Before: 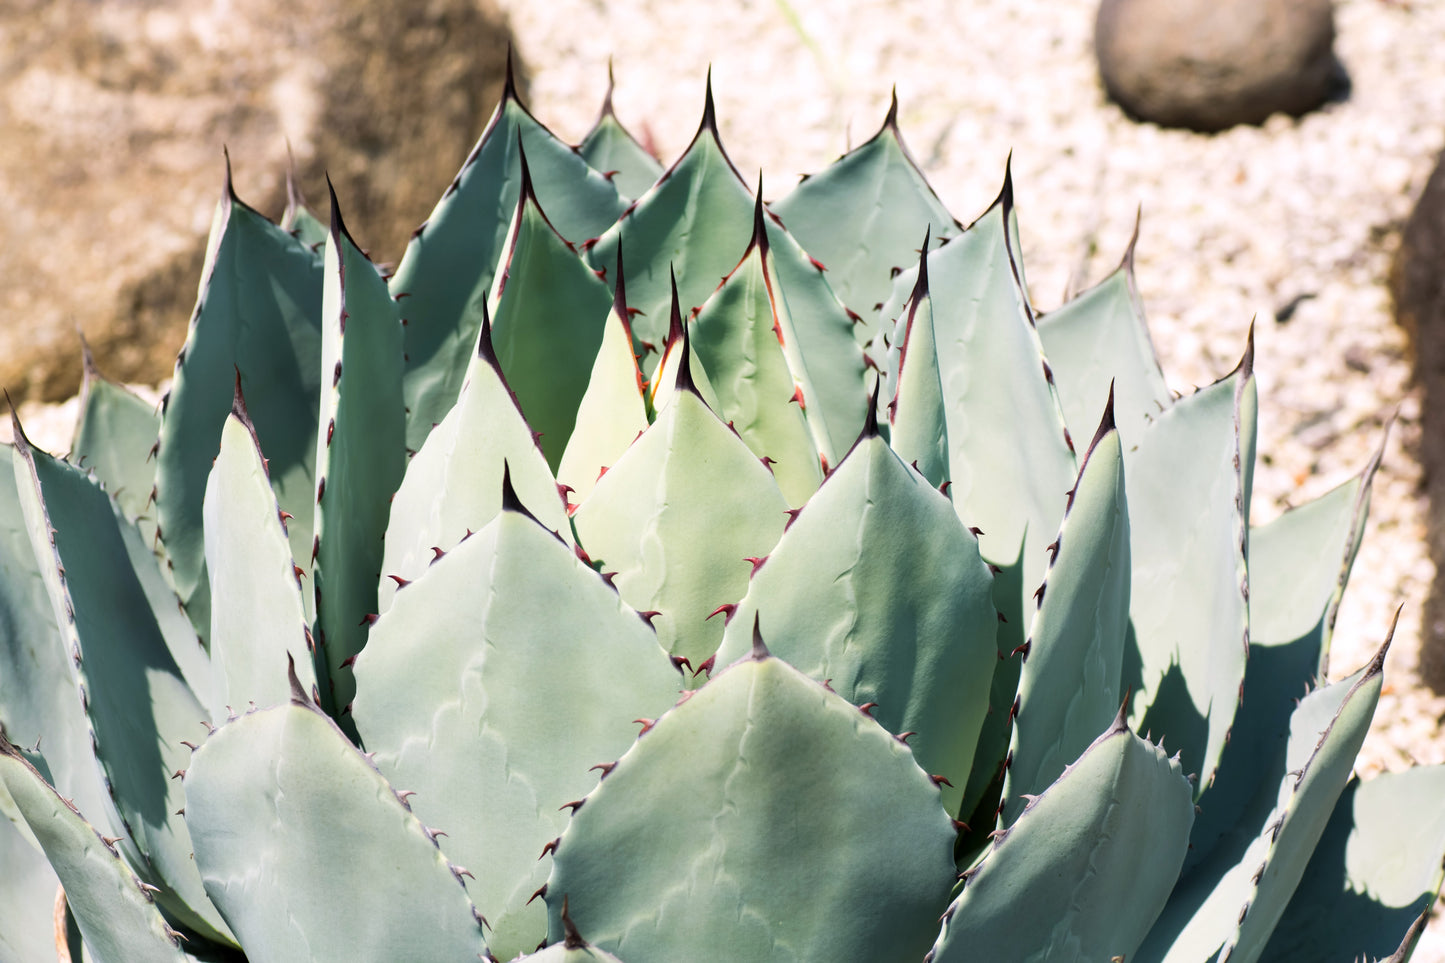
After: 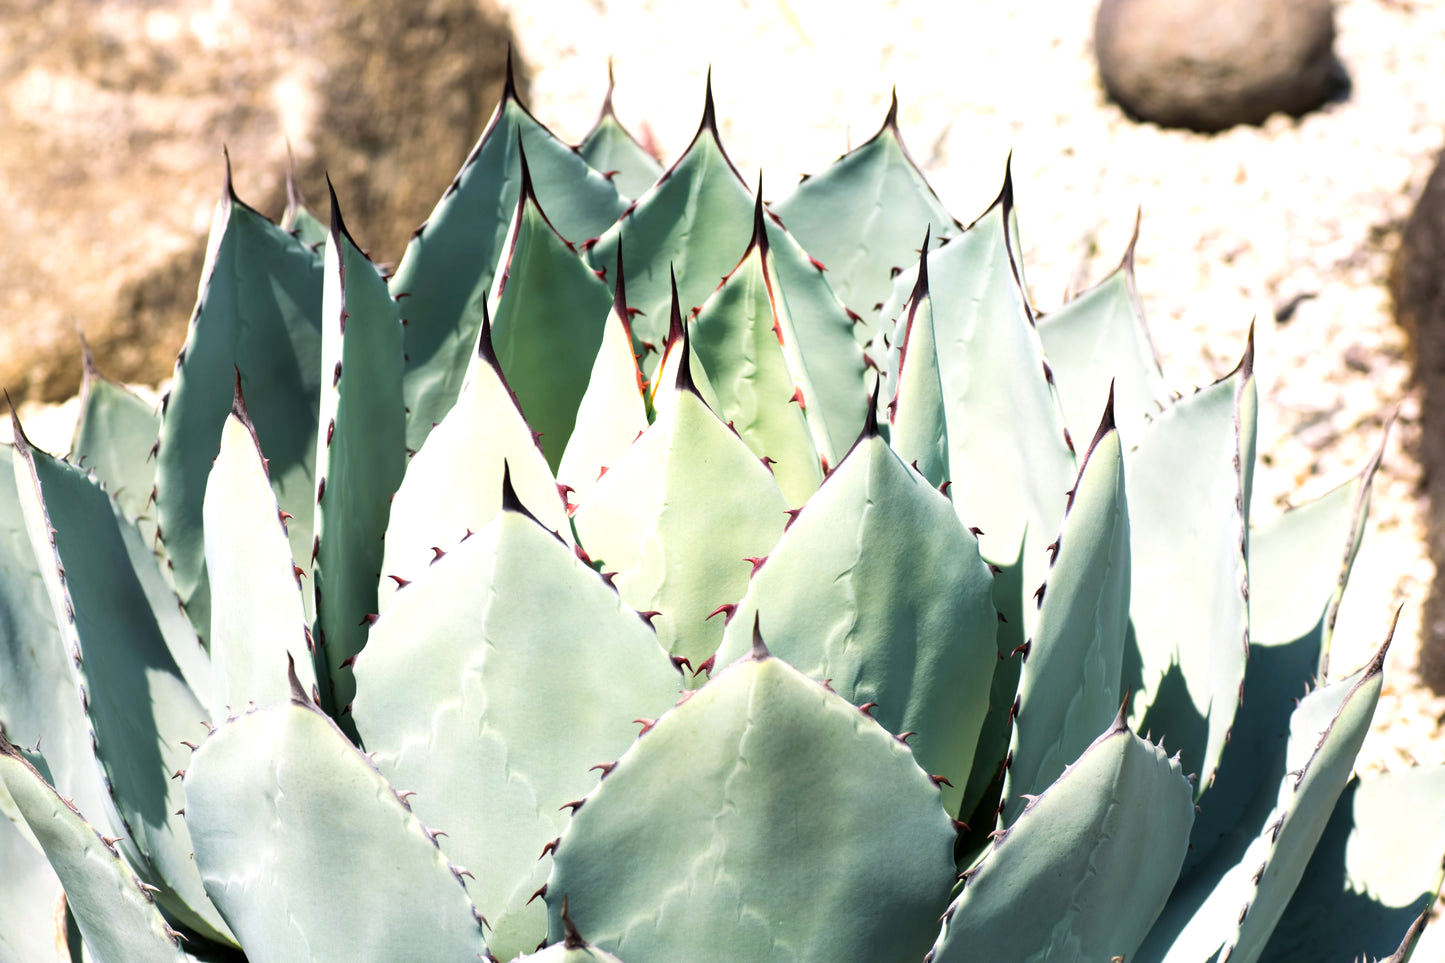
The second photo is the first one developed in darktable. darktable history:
tone equalizer: -8 EV -0.44 EV, -7 EV -0.361 EV, -6 EV -0.362 EV, -5 EV -0.193 EV, -3 EV 0.224 EV, -2 EV 0.355 EV, -1 EV 0.382 EV, +0 EV 0.428 EV
